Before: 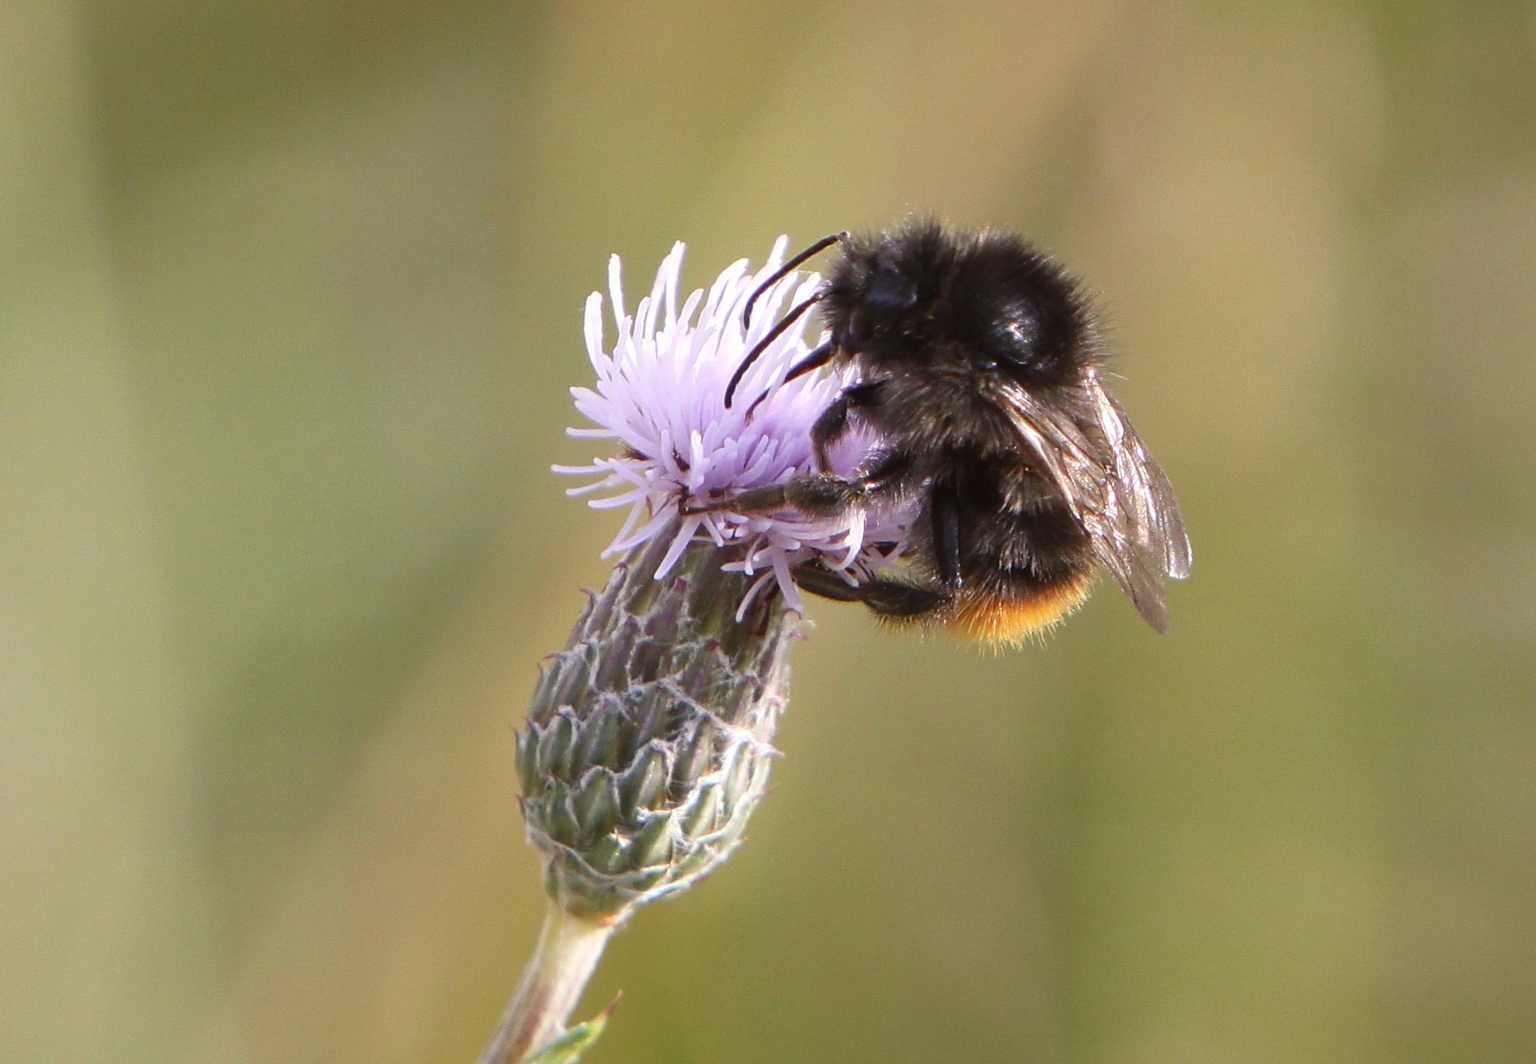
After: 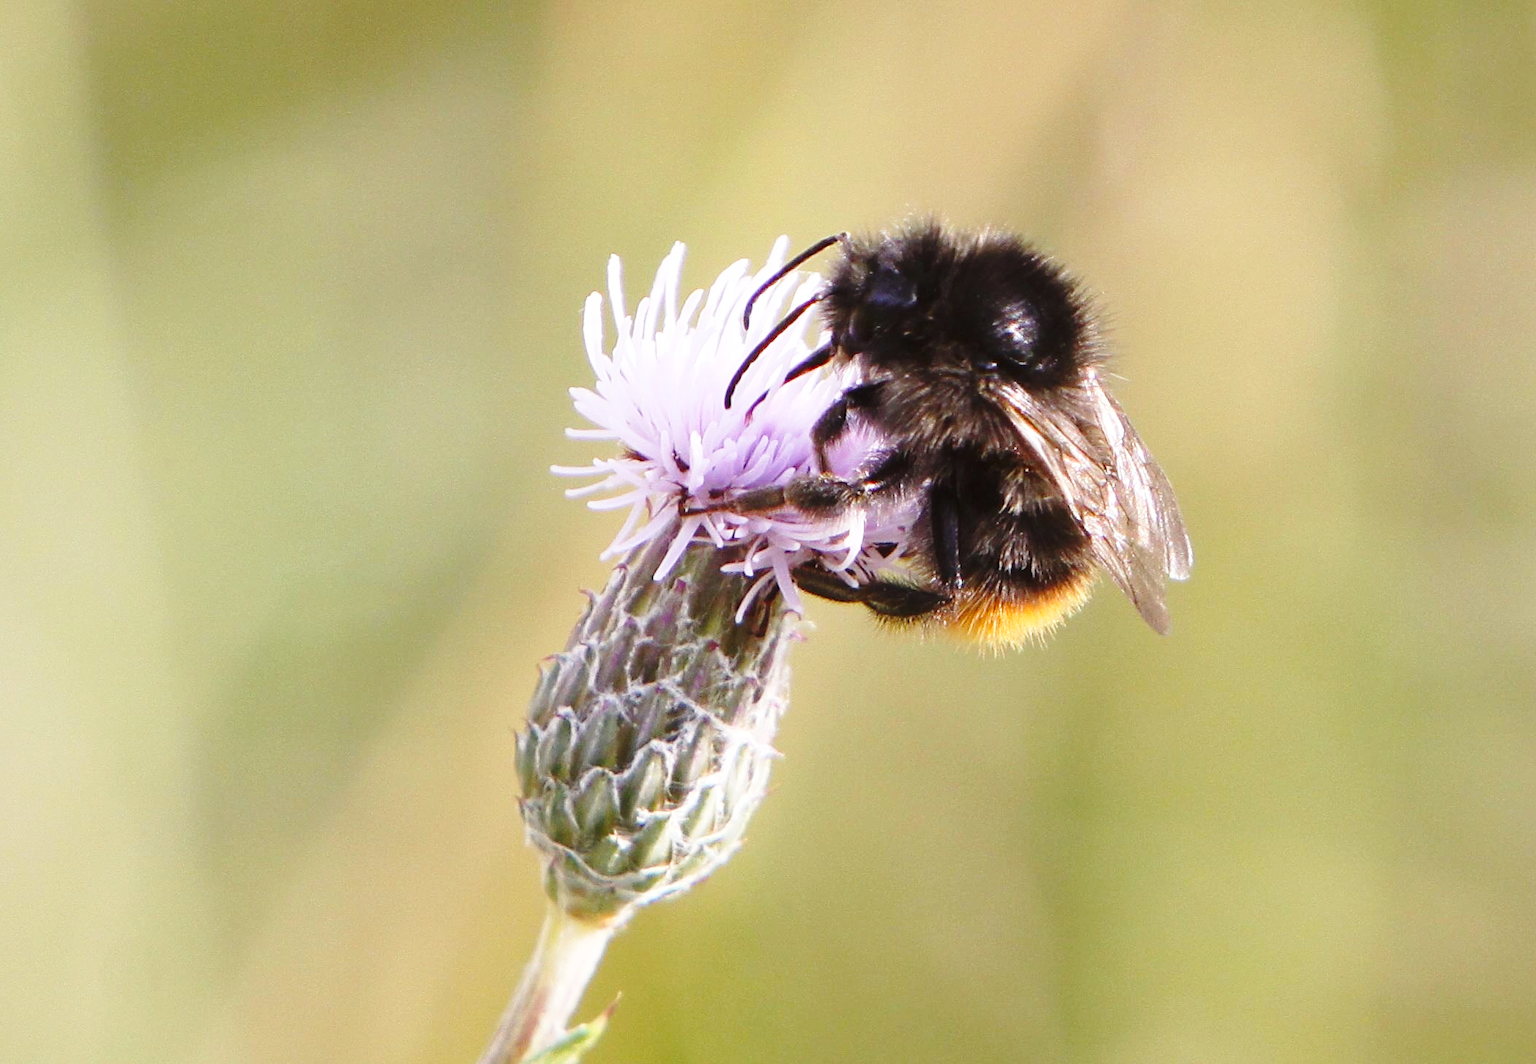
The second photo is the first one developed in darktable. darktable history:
crop and rotate: left 0.129%, bottom 0.005%
base curve: curves: ch0 [(0, 0) (0.028, 0.03) (0.121, 0.232) (0.46, 0.748) (0.859, 0.968) (1, 1)], preserve colors none
